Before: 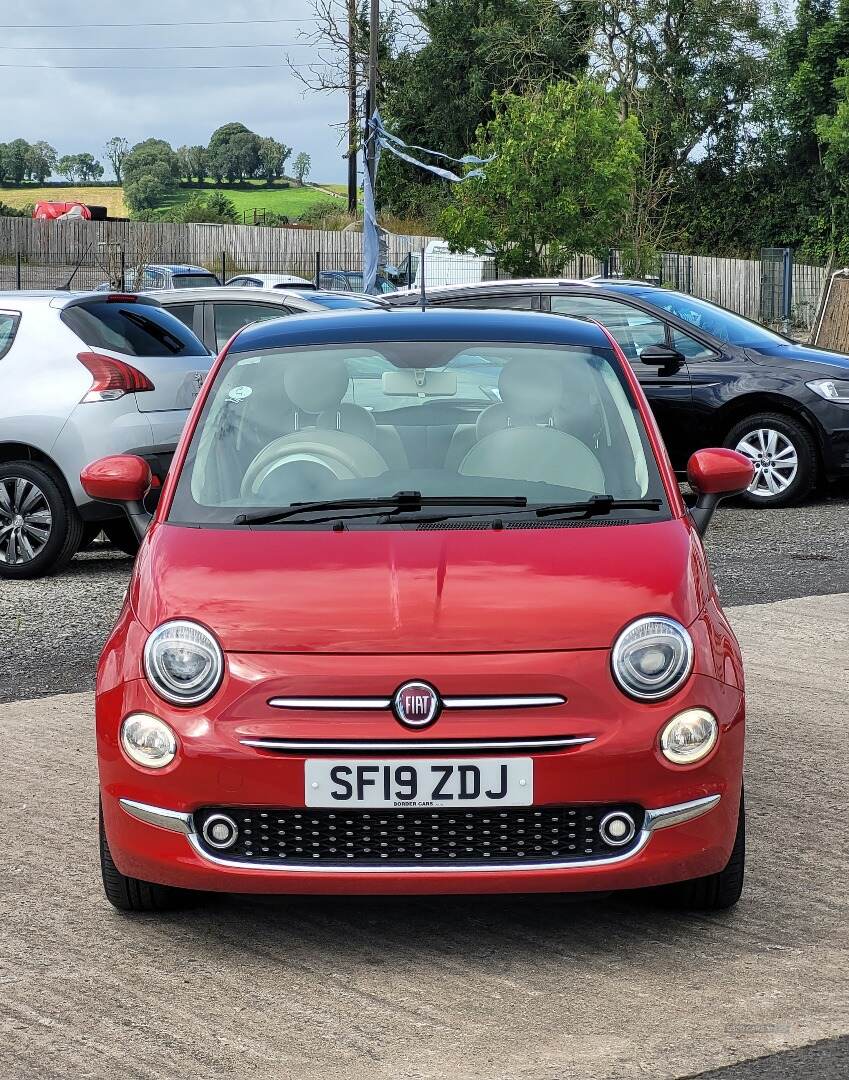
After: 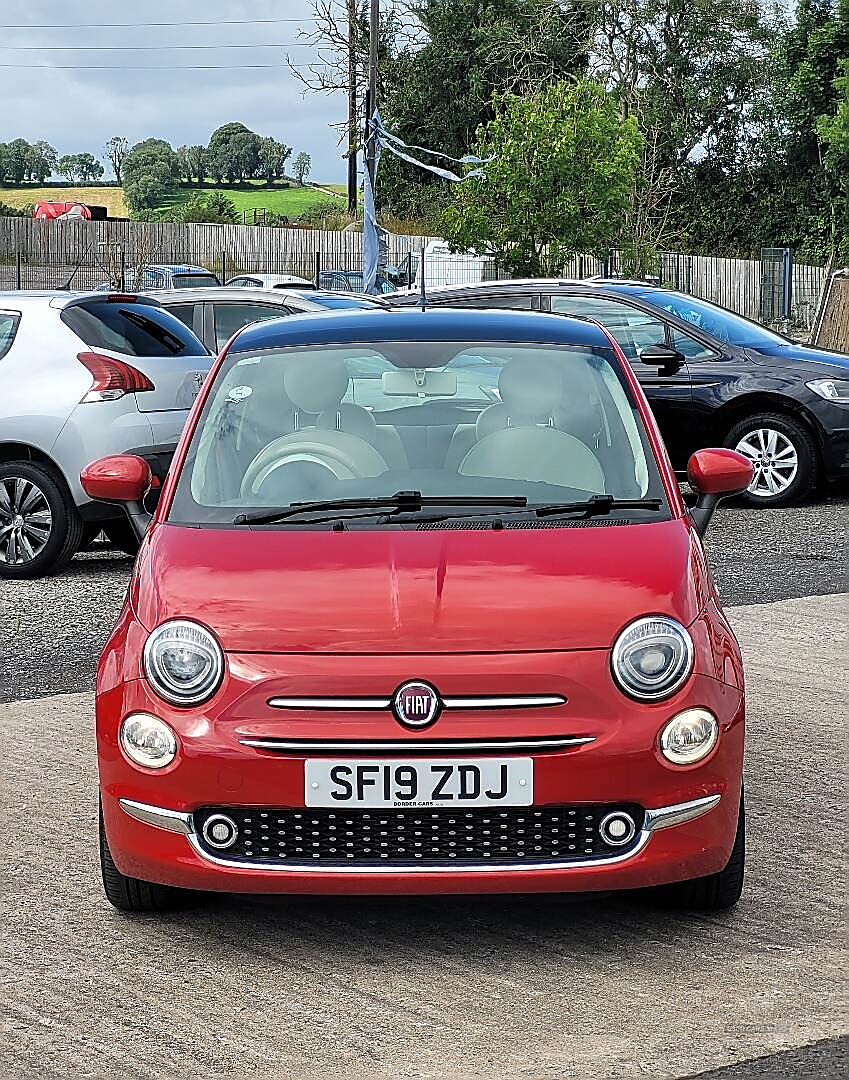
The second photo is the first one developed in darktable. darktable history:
sharpen: radius 1.374, amount 1.254, threshold 0.725
